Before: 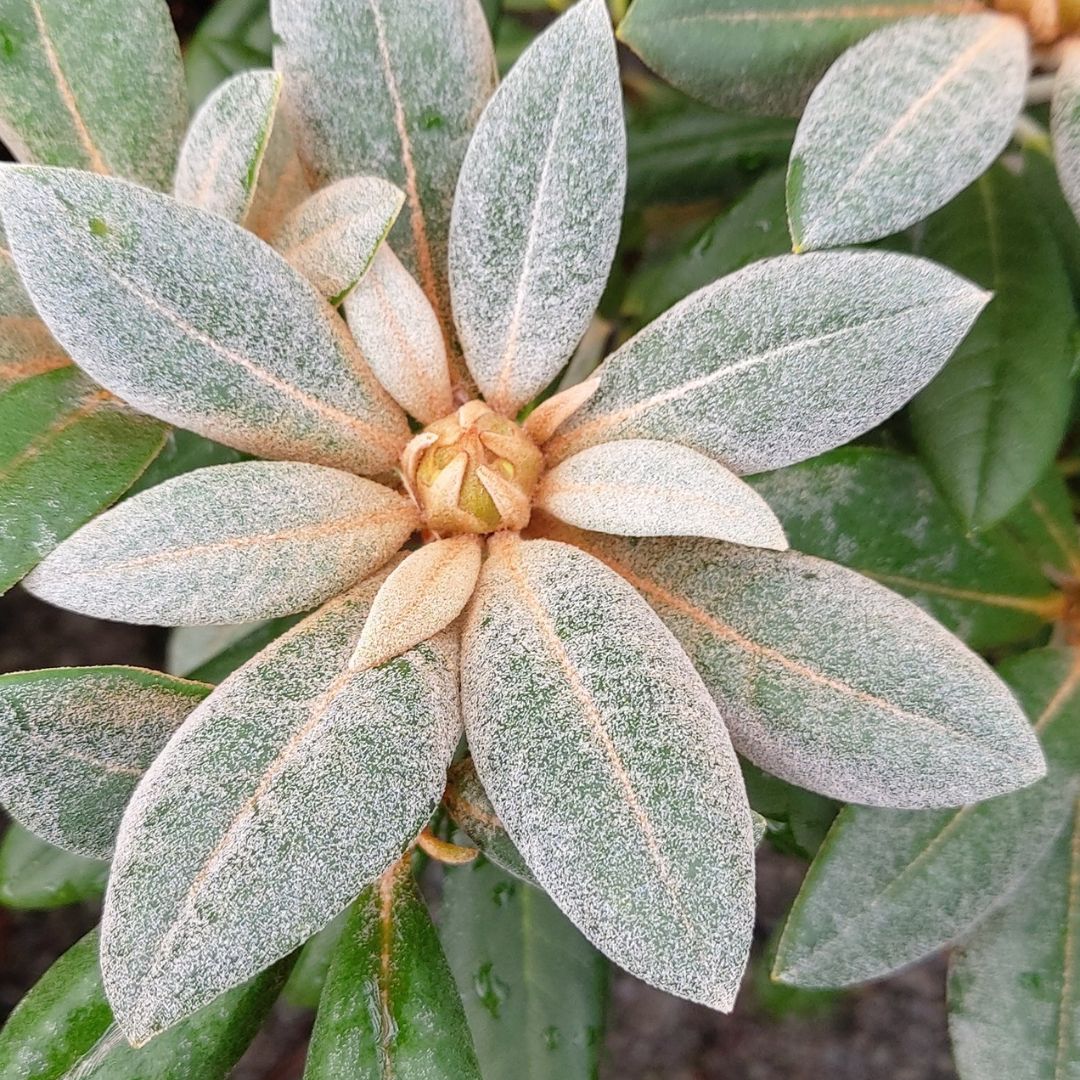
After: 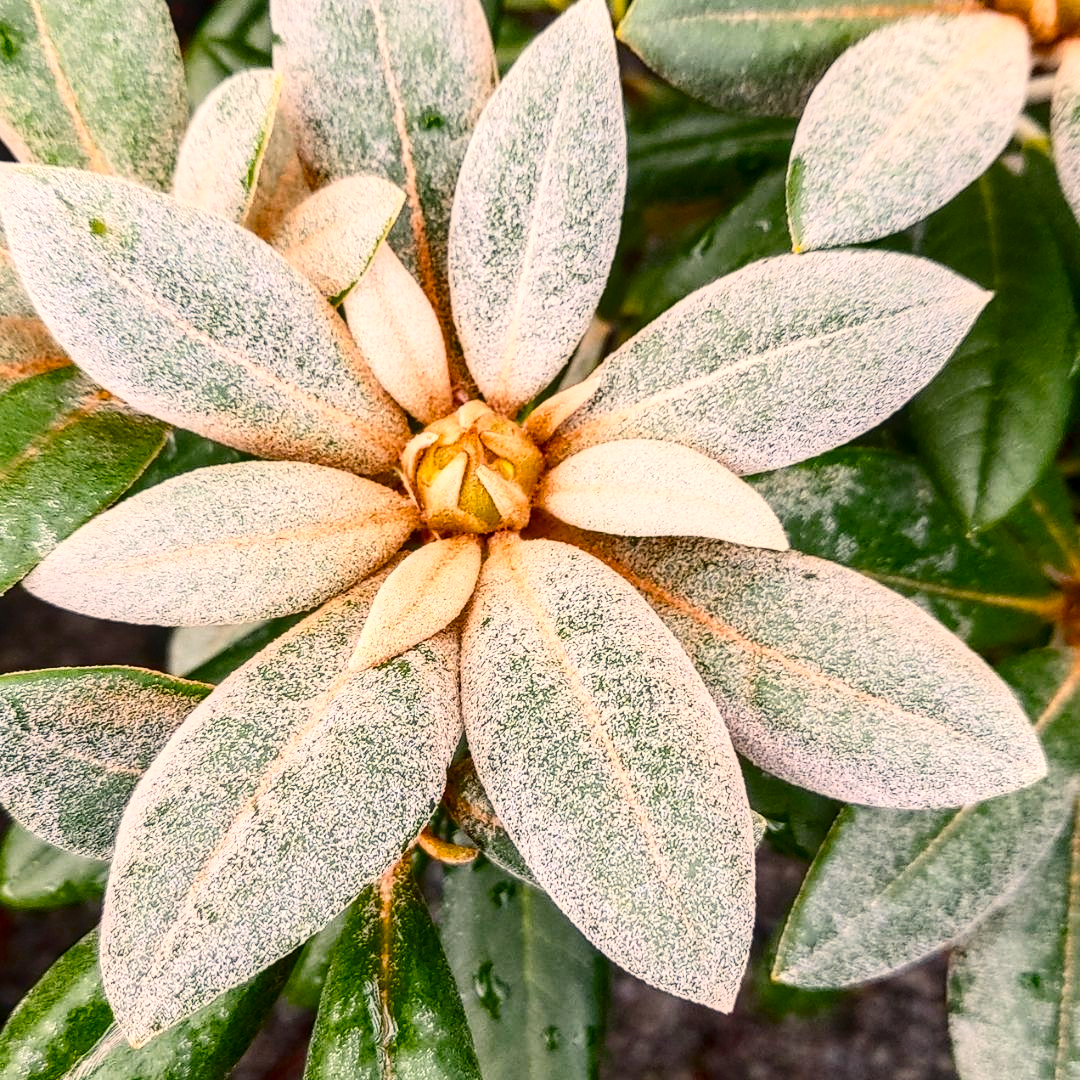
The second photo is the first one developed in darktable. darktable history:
local contrast: detail 130%
color balance rgb: highlights gain › chroma 3.831%, highlights gain › hue 57.79°, perceptual saturation grading › global saturation 25.42%, perceptual brilliance grading › global brilliance 2.564%, perceptual brilliance grading › highlights -2.894%, perceptual brilliance grading › shadows 3.409%, saturation formula JzAzBz (2021)
contrast brightness saturation: contrast 0.389, brightness 0.108
